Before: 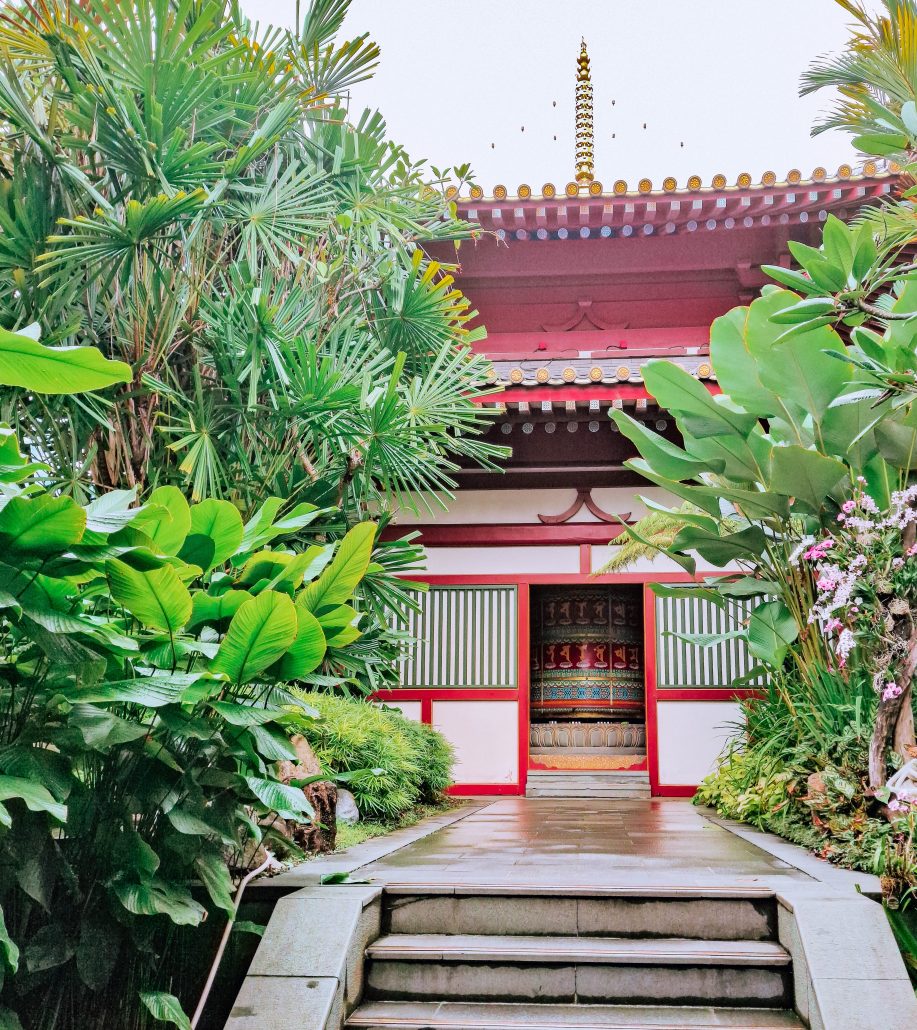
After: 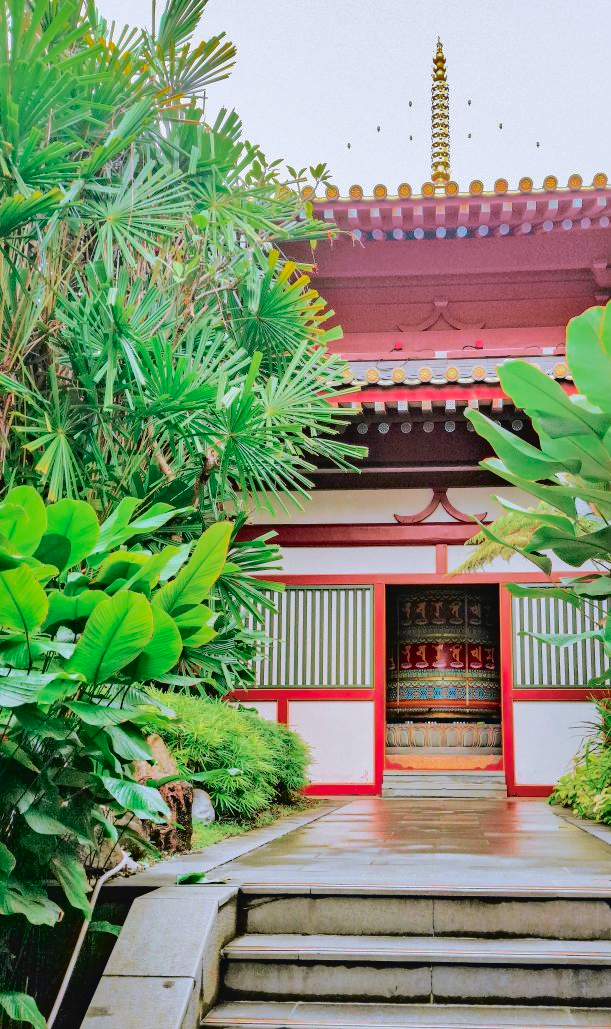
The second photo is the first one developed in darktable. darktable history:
crop and rotate: left 15.754%, right 17.579%
shadows and highlights: shadows 40, highlights -60
tone curve: curves: ch0 [(0, 0.018) (0.061, 0.041) (0.205, 0.191) (0.289, 0.292) (0.39, 0.424) (0.493, 0.551) (0.666, 0.743) (0.795, 0.841) (1, 0.998)]; ch1 [(0, 0) (0.385, 0.343) (0.439, 0.415) (0.494, 0.498) (0.501, 0.501) (0.51, 0.496) (0.548, 0.554) (0.586, 0.61) (0.684, 0.658) (0.783, 0.804) (1, 1)]; ch2 [(0, 0) (0.304, 0.31) (0.403, 0.399) (0.441, 0.428) (0.47, 0.469) (0.498, 0.496) (0.524, 0.538) (0.566, 0.588) (0.648, 0.665) (0.697, 0.699) (1, 1)], color space Lab, independent channels, preserve colors none
